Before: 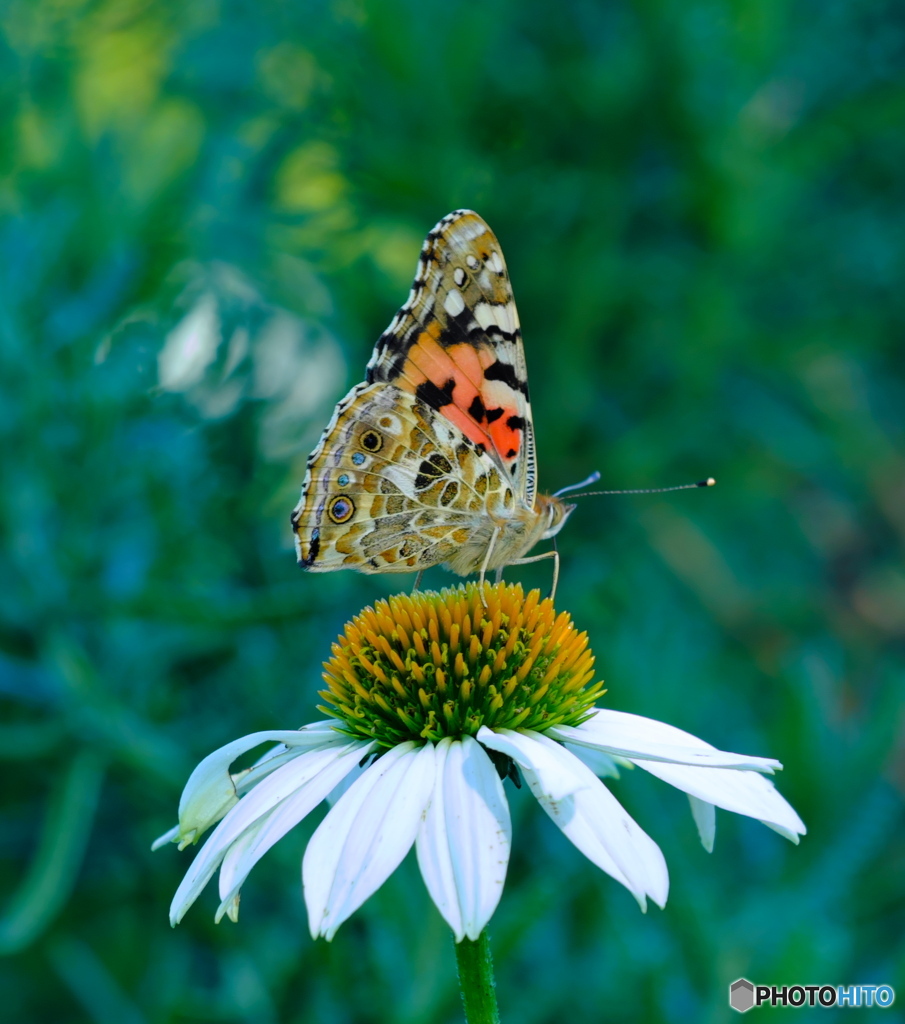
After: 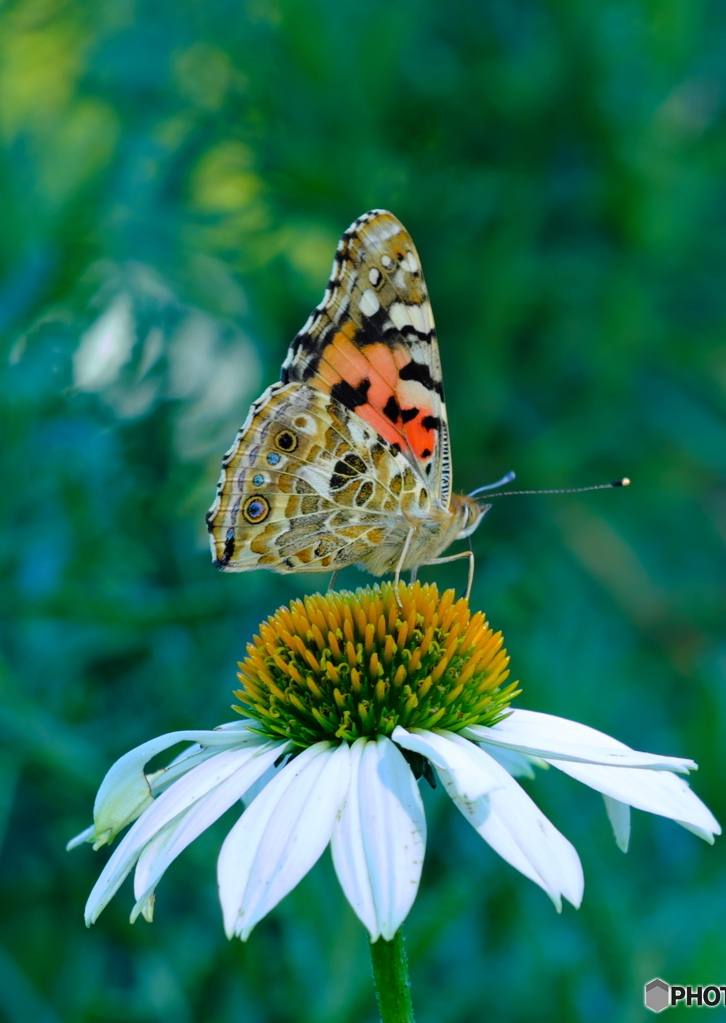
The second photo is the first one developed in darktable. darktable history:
crop and rotate: left 9.551%, right 10.174%
